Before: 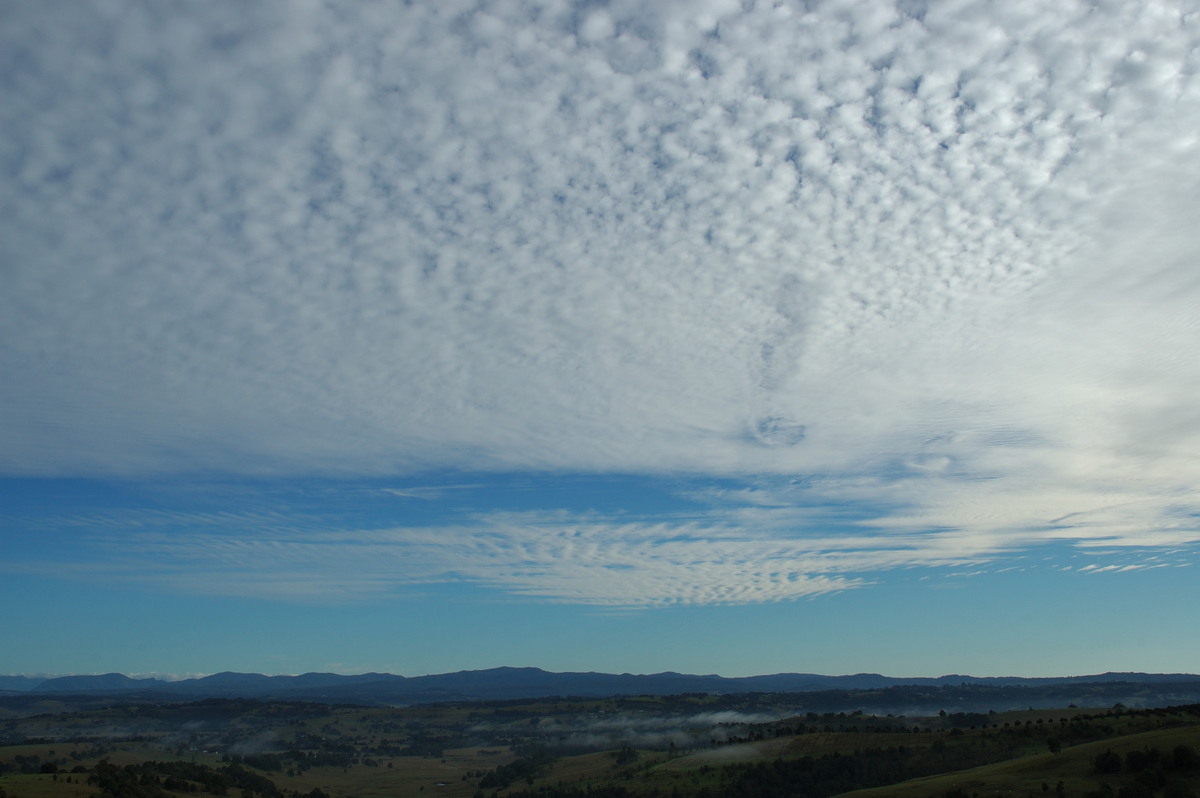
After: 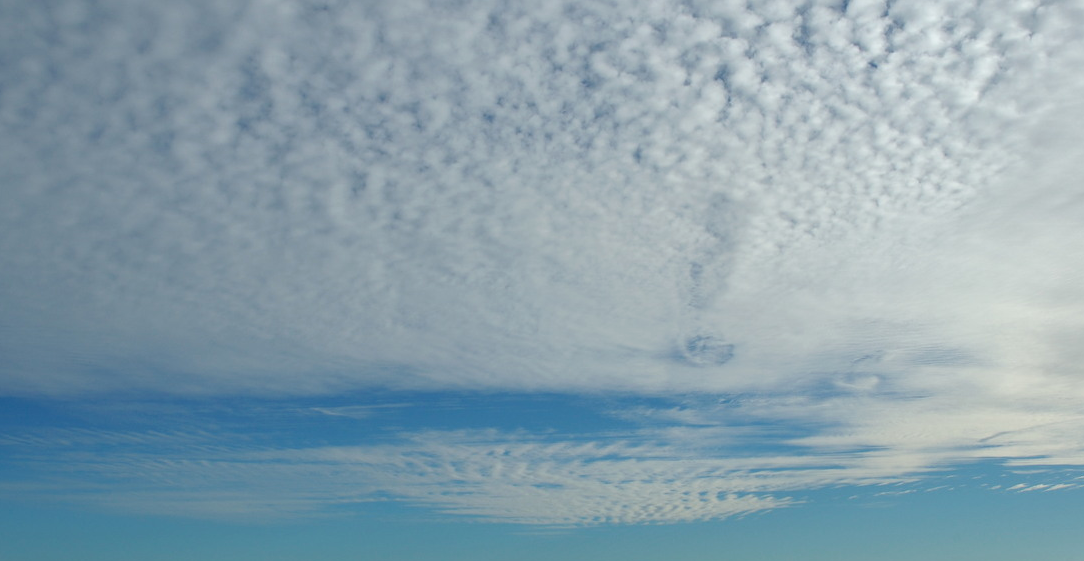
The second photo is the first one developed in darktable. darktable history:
crop: left 5.941%, top 10.24%, right 3.688%, bottom 19.353%
